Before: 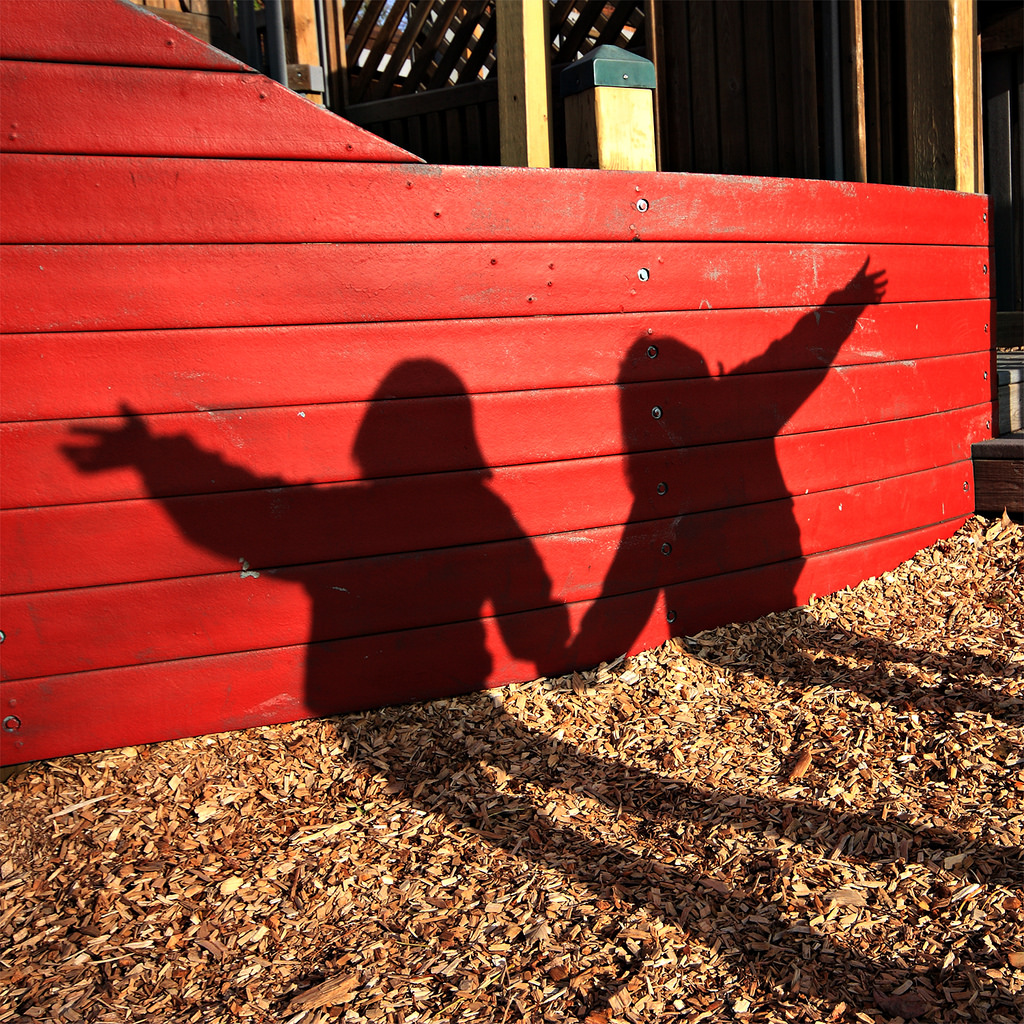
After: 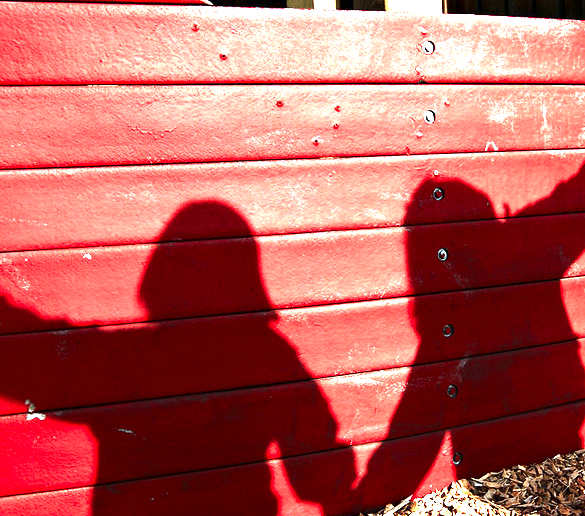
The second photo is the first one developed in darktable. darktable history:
contrast brightness saturation: brightness -0.2, saturation 0.08
exposure: exposure 2.207 EV, compensate highlight preservation false
crop: left 20.932%, top 15.471%, right 21.848%, bottom 34.081%
white balance: red 0.954, blue 1.079
